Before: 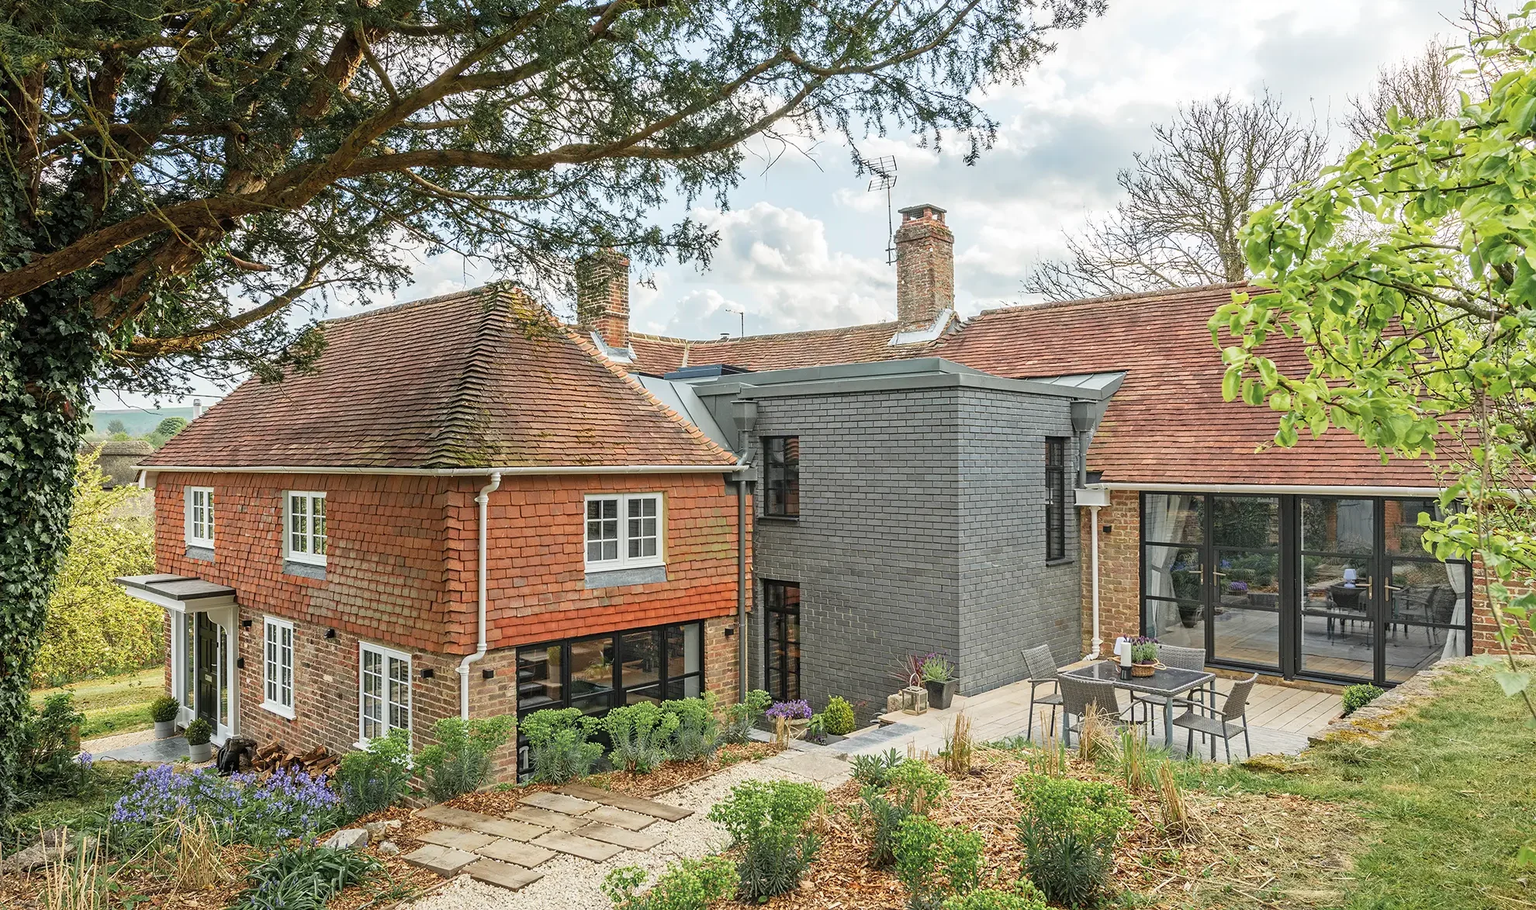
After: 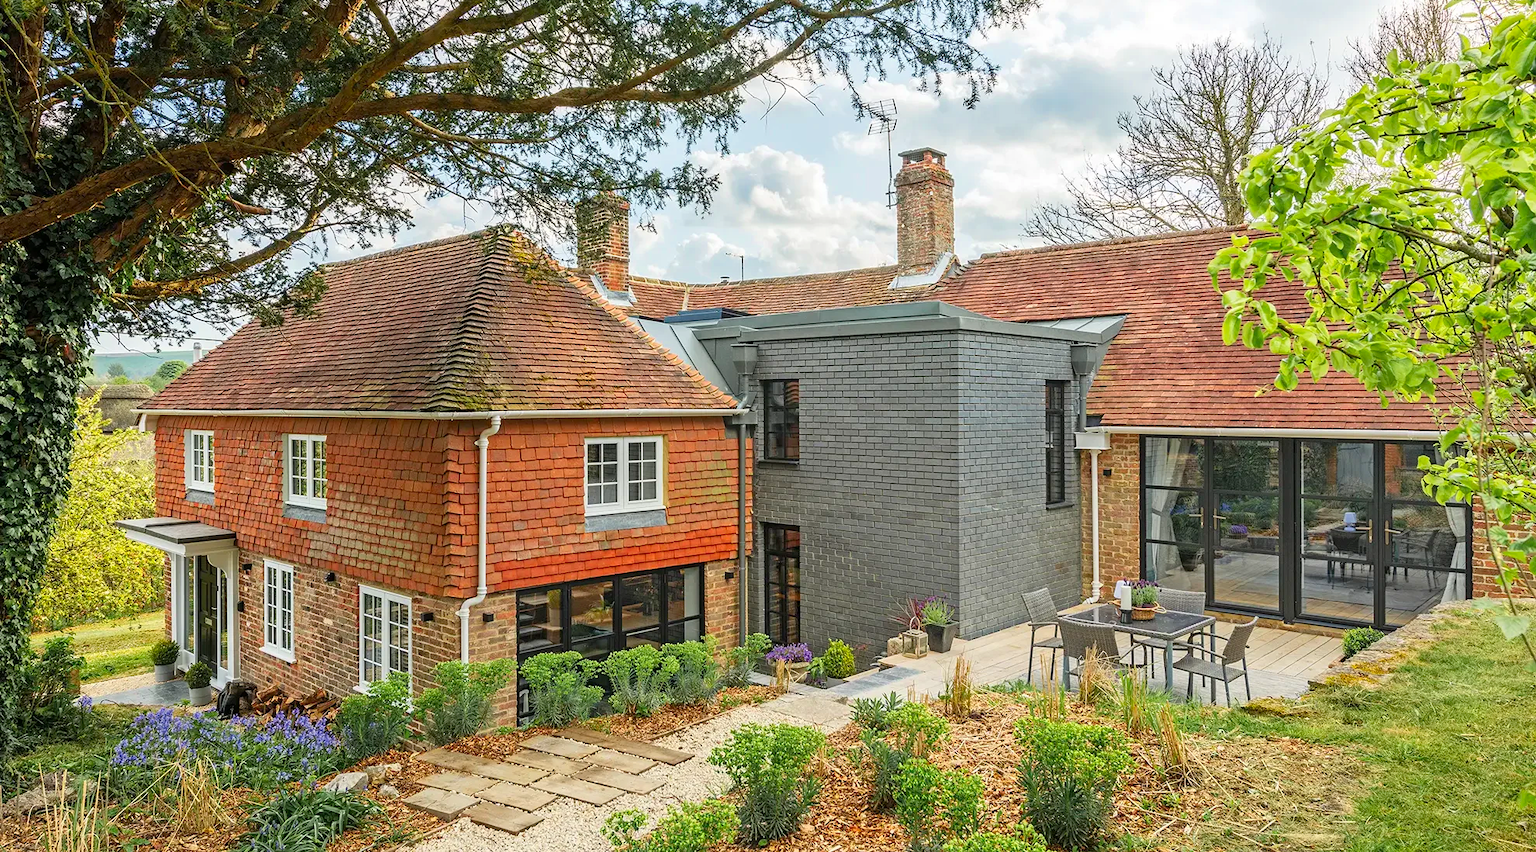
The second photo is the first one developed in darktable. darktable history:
color zones: curves: ch0 [(0, 0.613) (0.01, 0.613) (0.245, 0.448) (0.498, 0.529) (0.642, 0.665) (0.879, 0.777) (0.99, 0.613)]; ch1 [(0, 0) (0.143, 0) (0.286, 0) (0.429, 0) (0.571, 0) (0.714, 0) (0.857, 0)], mix -138.01%
crop and rotate: top 6.25%
